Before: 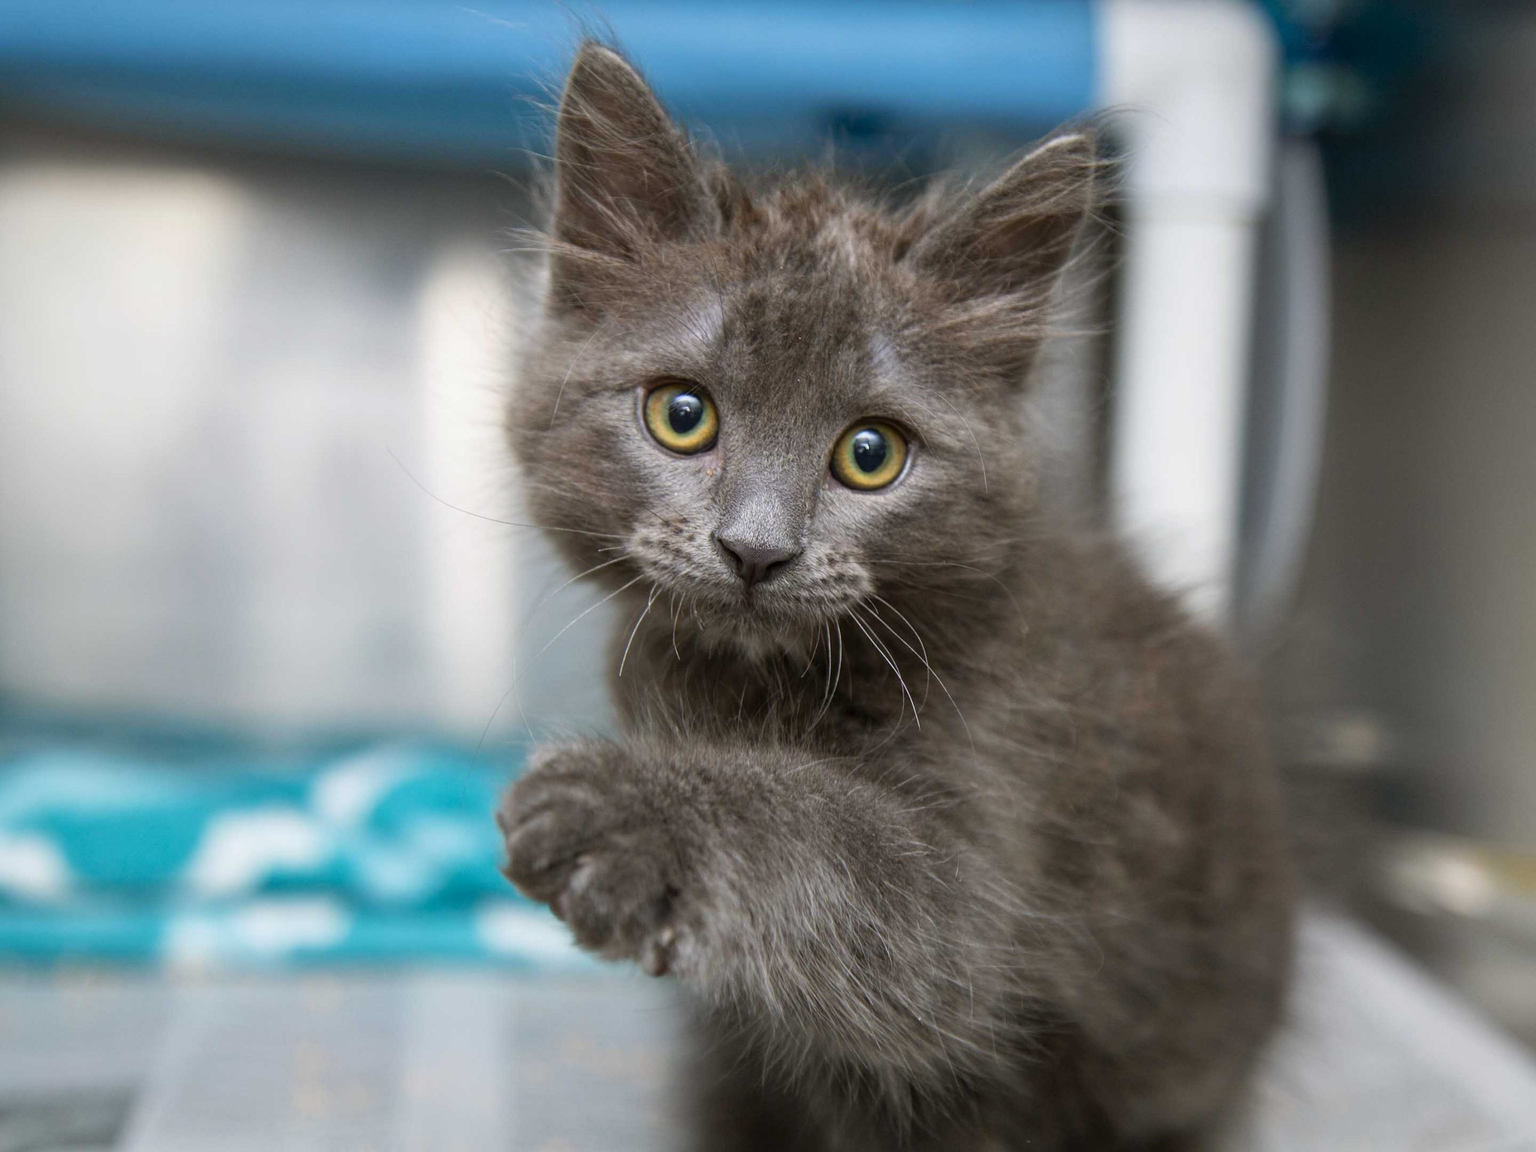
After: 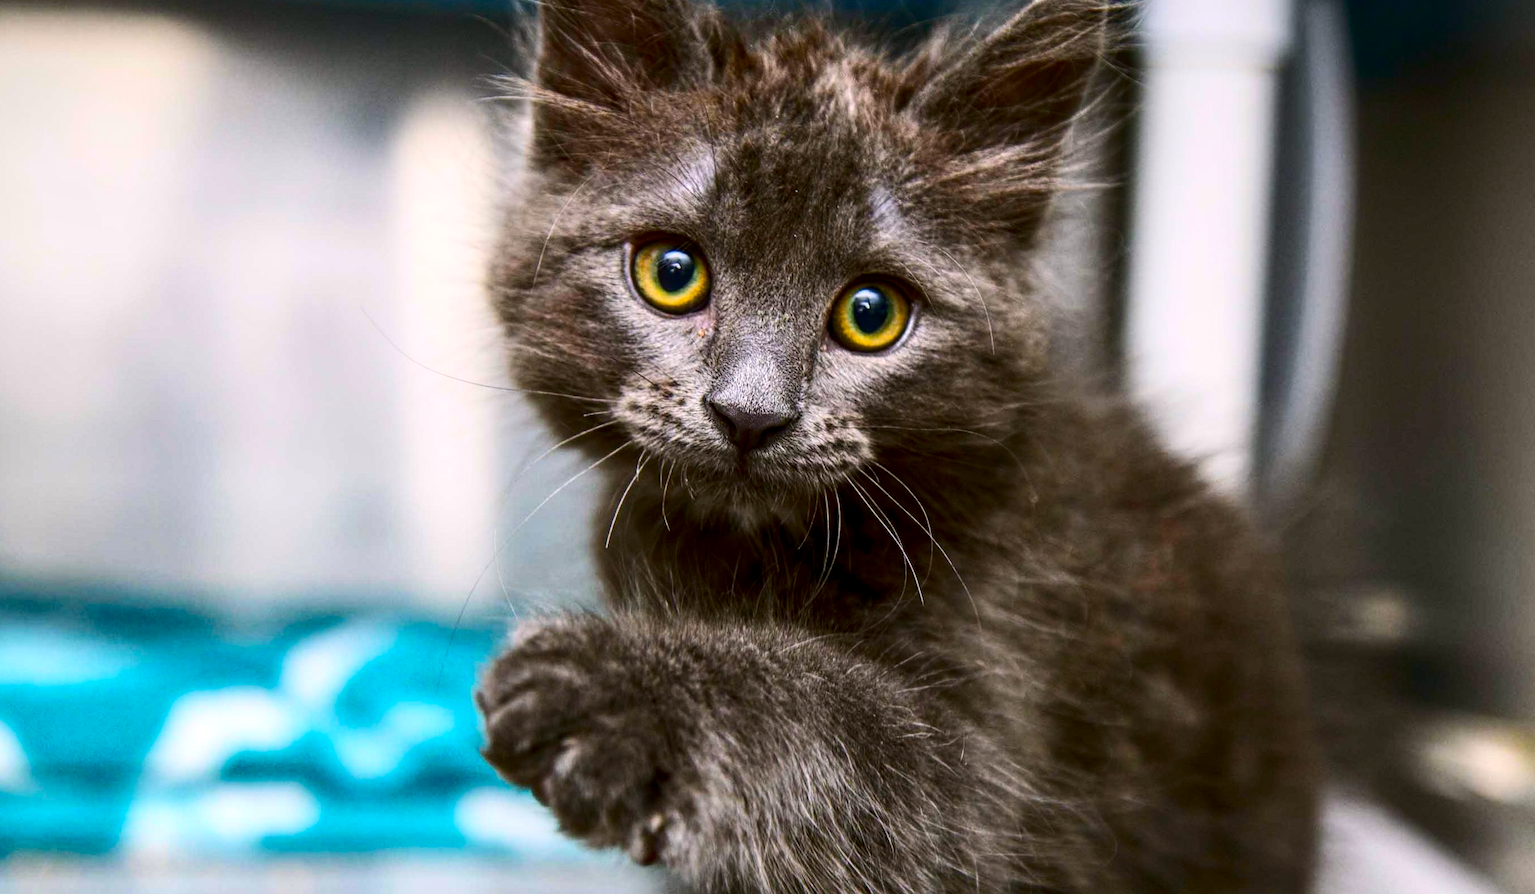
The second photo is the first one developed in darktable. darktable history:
color balance rgb: highlights gain › luminance 0.808%, highlights gain › chroma 0.365%, highlights gain › hue 43.2°, linear chroma grading › global chroma 15.135%, perceptual saturation grading › global saturation 30.306%
color correction: highlights a* 3.13, highlights b* -1.59, shadows a* -0.074, shadows b* 2.21, saturation 0.978
crop and rotate: left 2.992%, top 13.662%, right 2.279%, bottom 12.732%
contrast brightness saturation: contrast 0.32, brightness -0.072, saturation 0.175
exposure: exposure 0.014 EV, compensate exposure bias true, compensate highlight preservation false
tone equalizer: edges refinement/feathering 500, mask exposure compensation -1.57 EV, preserve details no
local contrast: detail 130%
